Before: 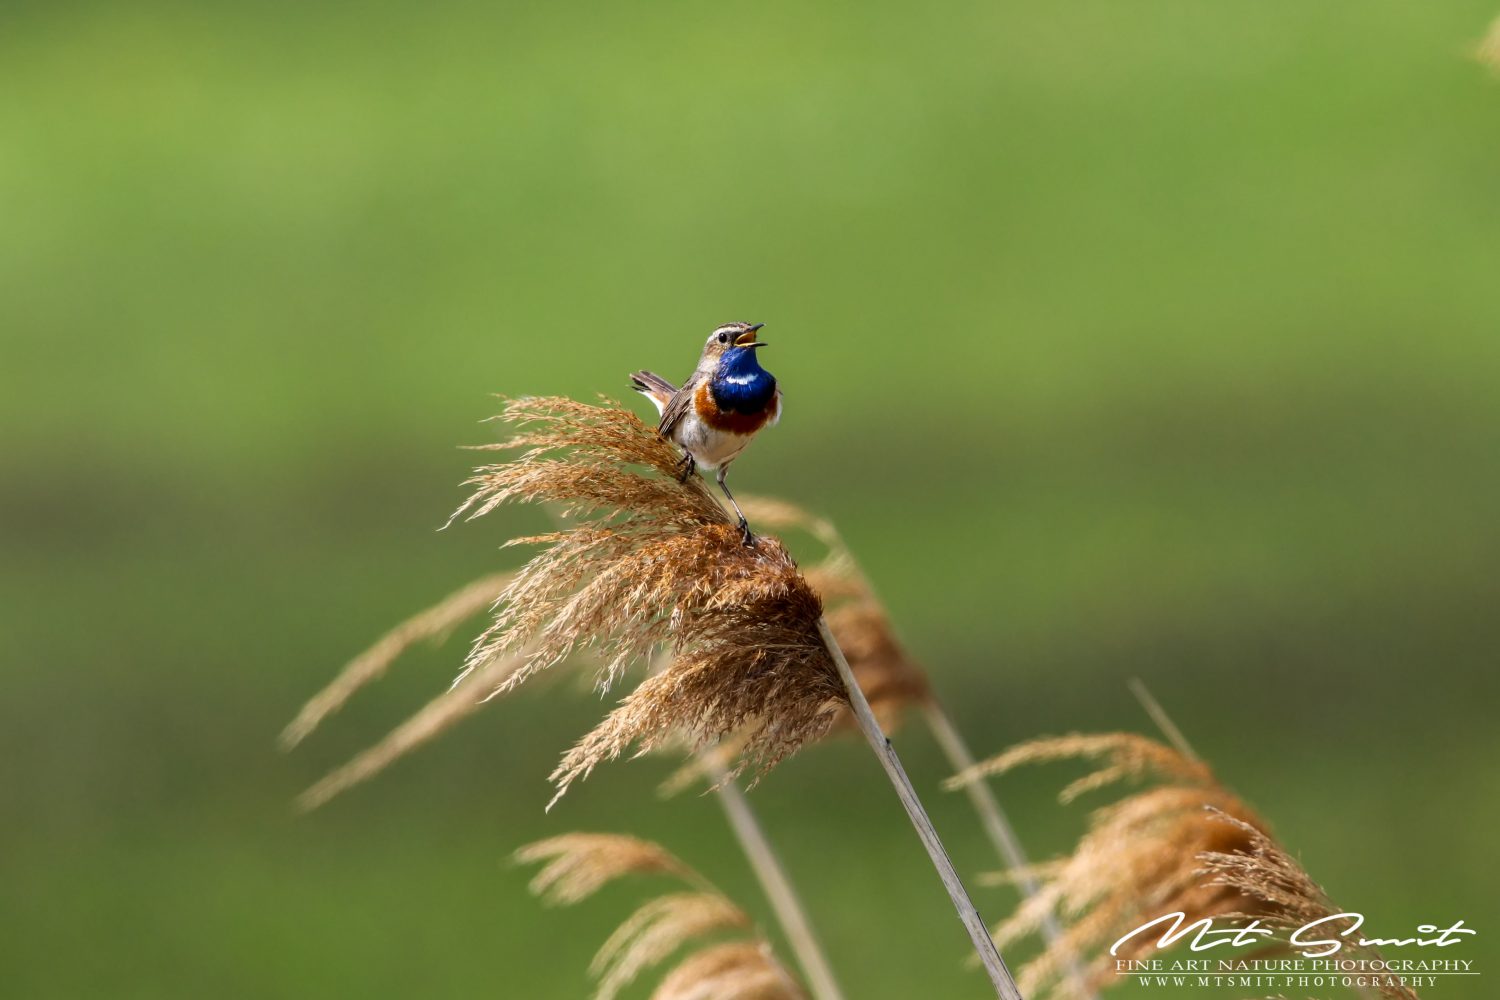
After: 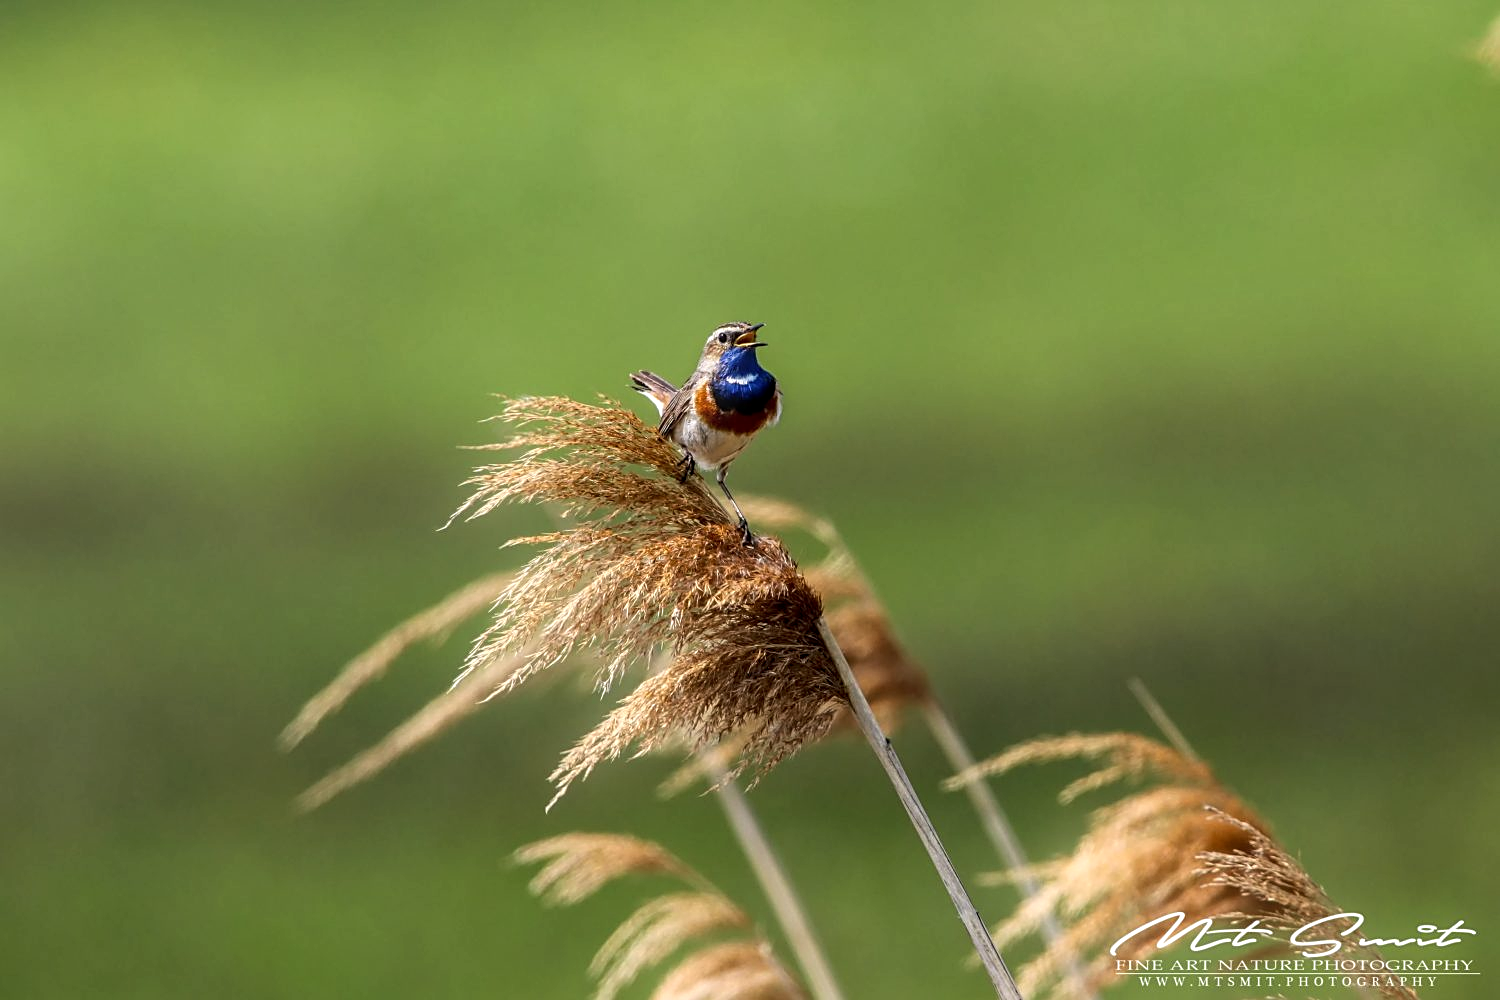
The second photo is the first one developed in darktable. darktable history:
local contrast: on, module defaults
bloom: size 5%, threshold 95%, strength 15%
sharpen: on, module defaults
